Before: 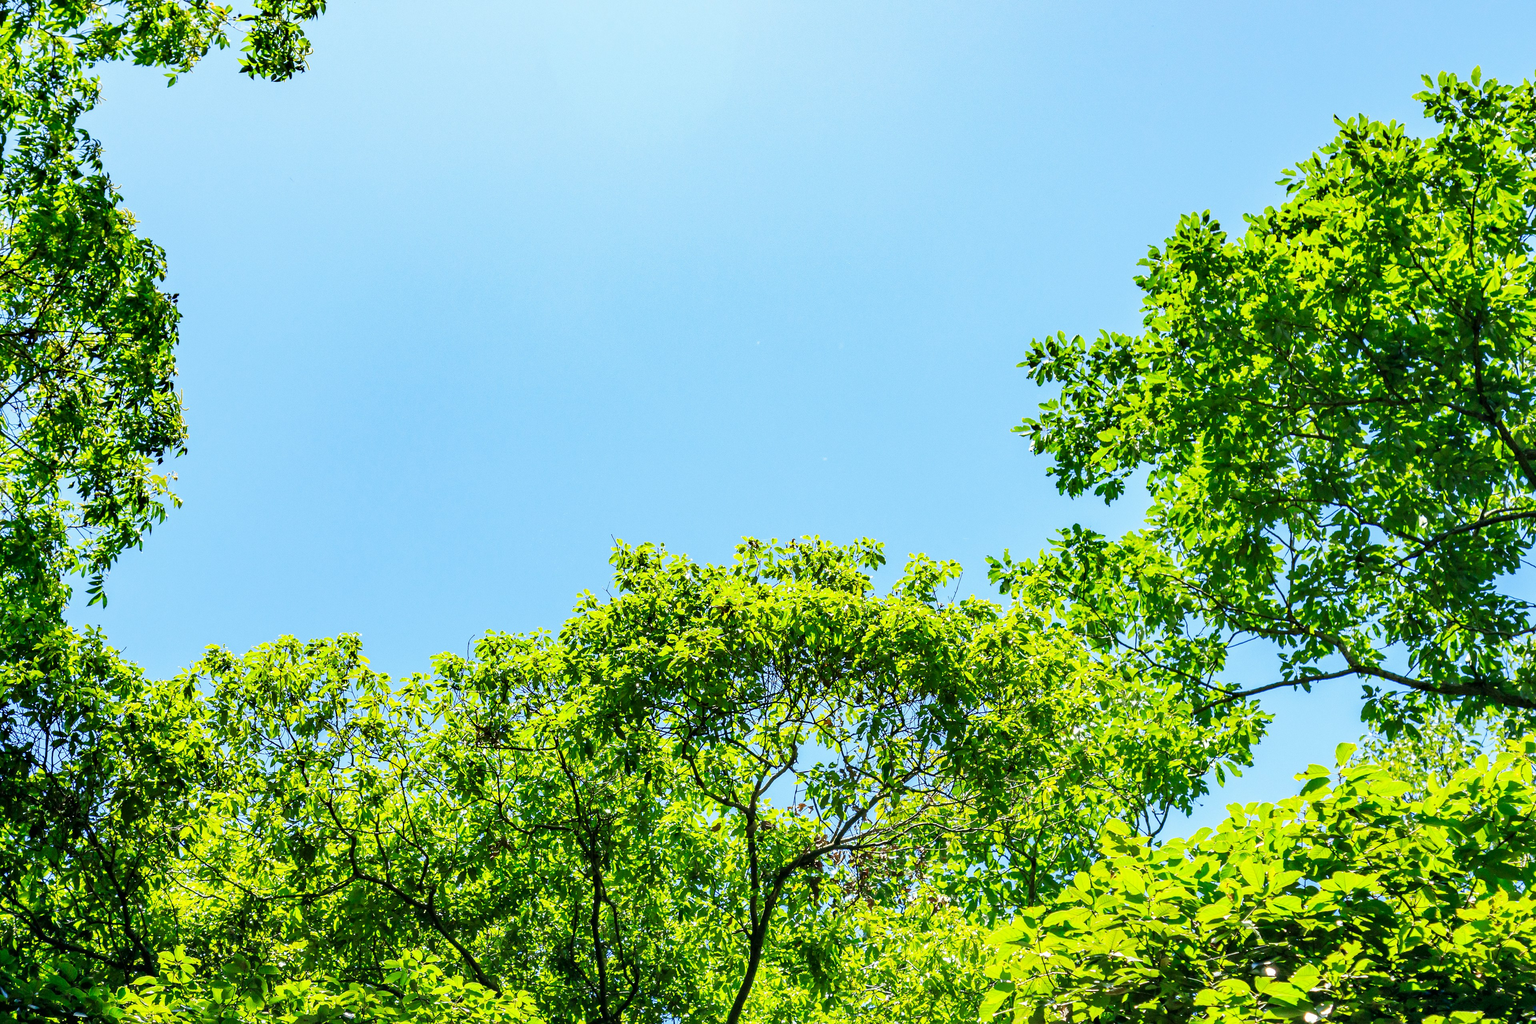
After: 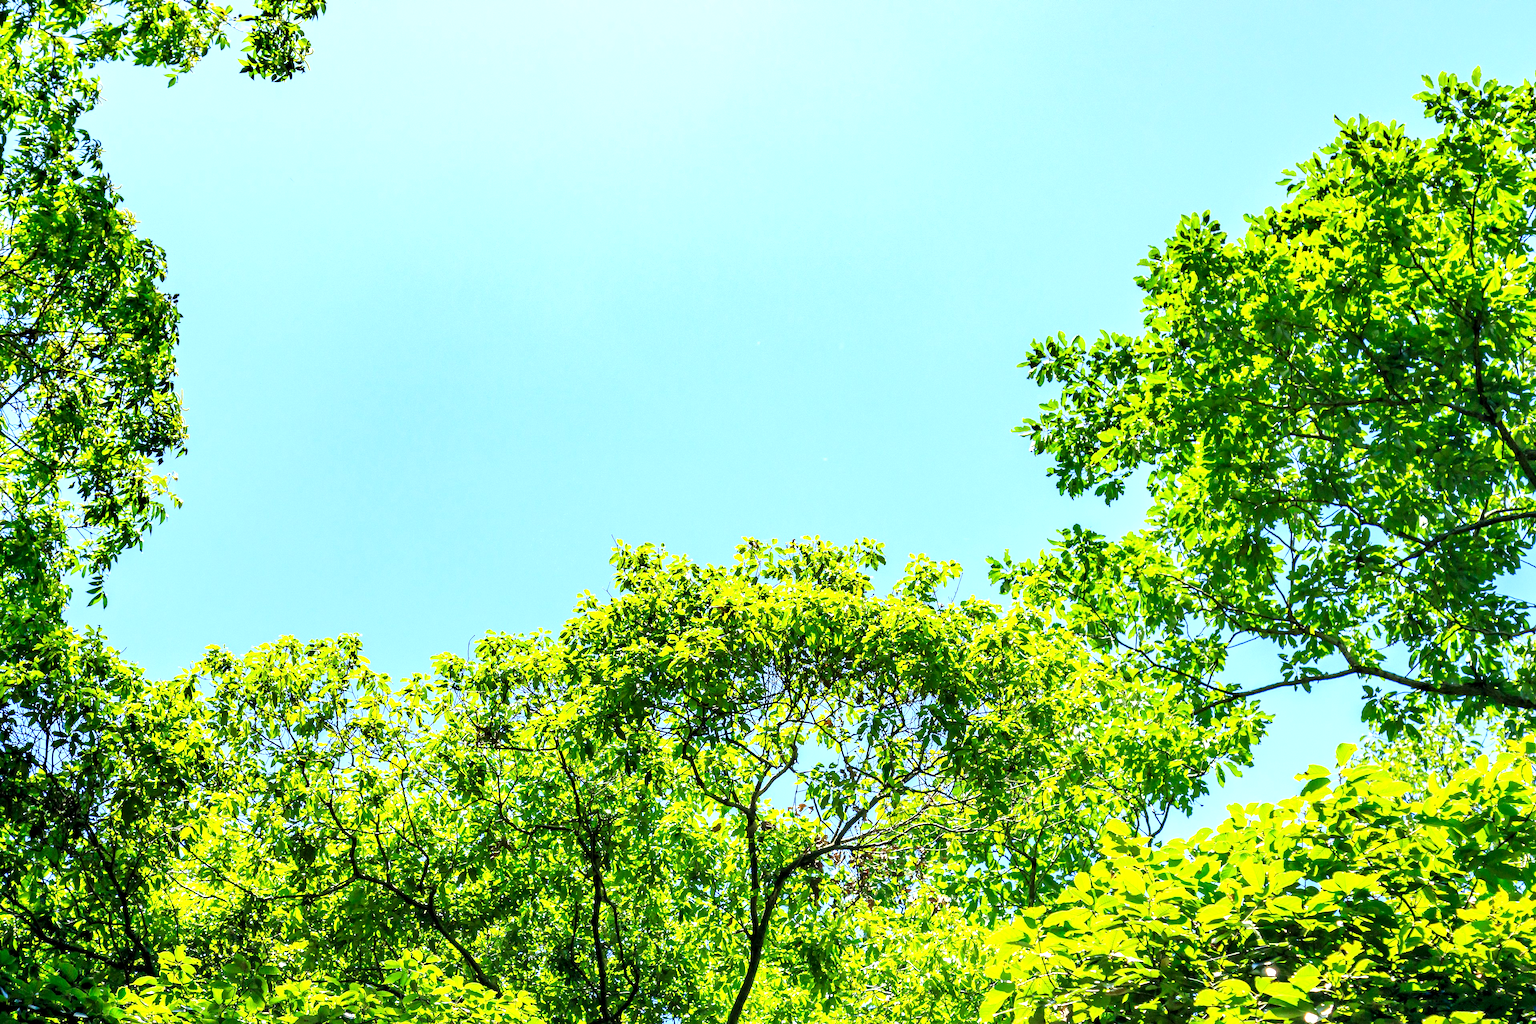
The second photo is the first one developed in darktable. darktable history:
exposure: black level correction 0.001, exposure 0.5 EV, compensate exposure bias true, compensate highlight preservation false
levels: levels [0.018, 0.493, 1]
